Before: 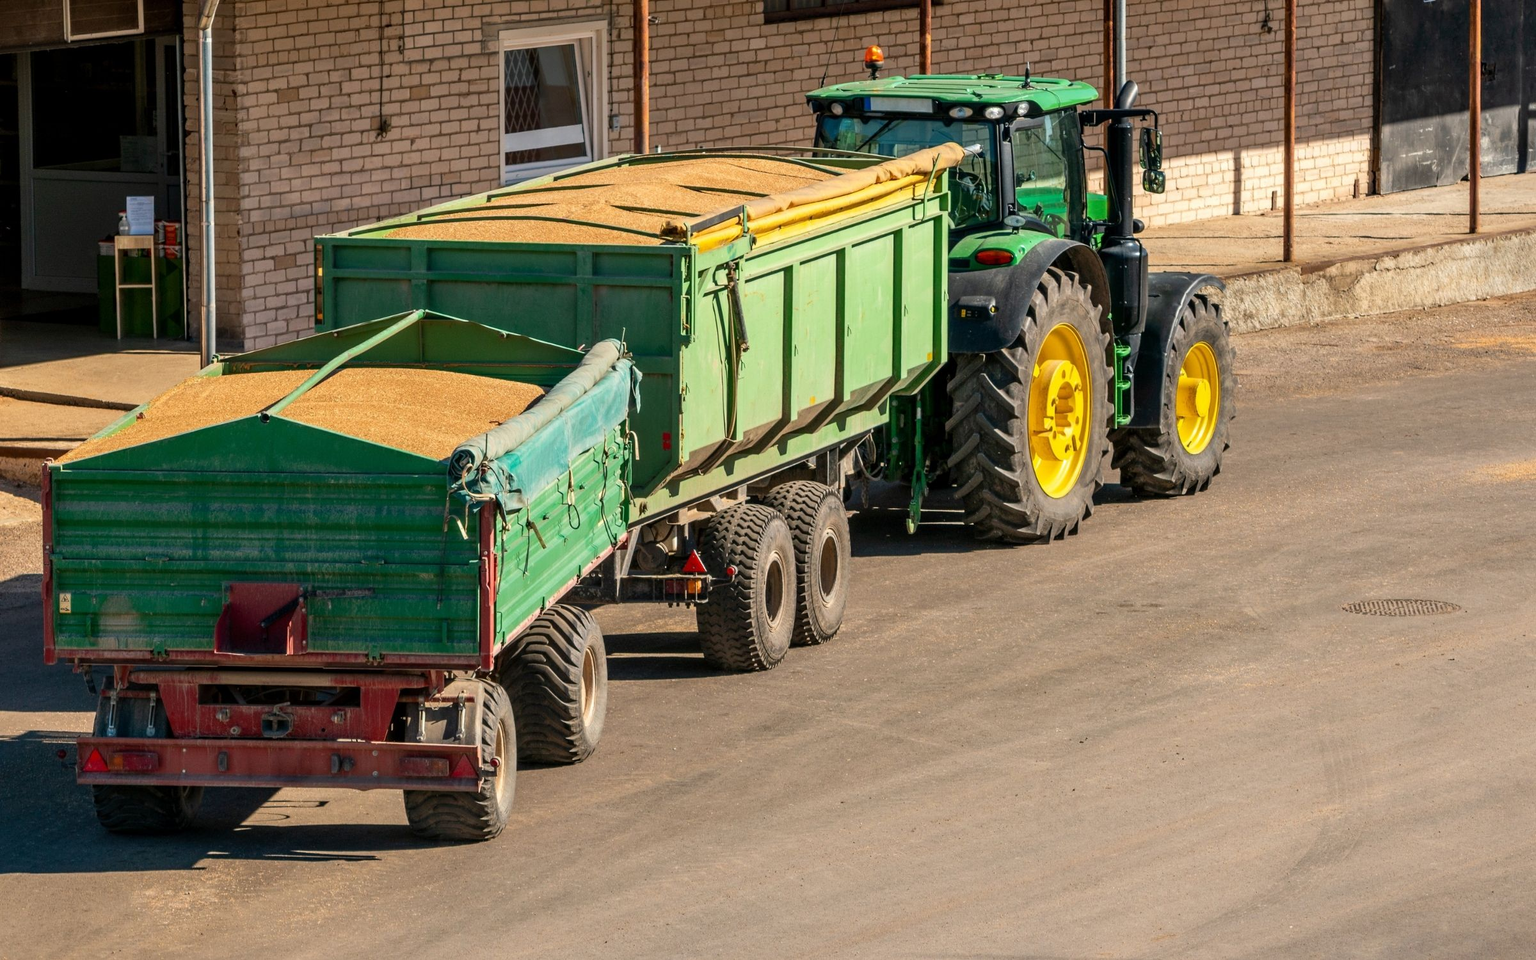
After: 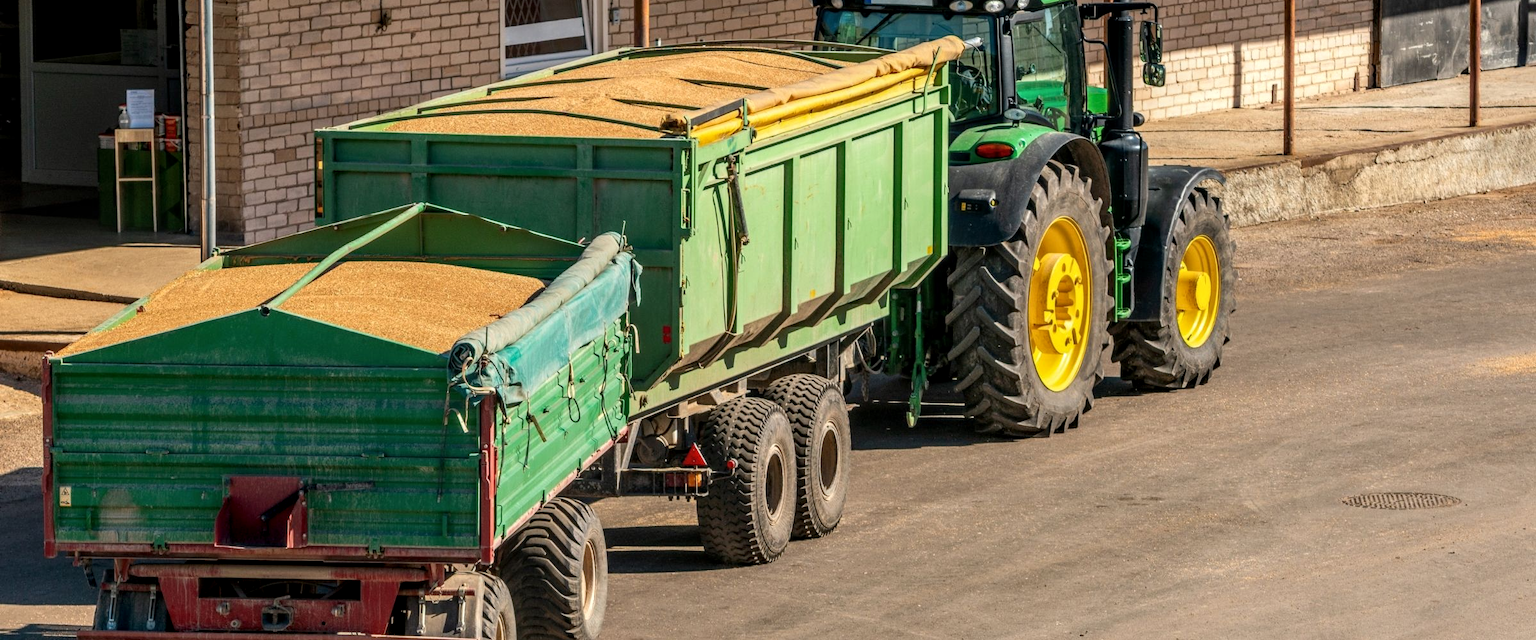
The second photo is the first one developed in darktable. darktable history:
crop: top 11.166%, bottom 22.168%
local contrast: on, module defaults
